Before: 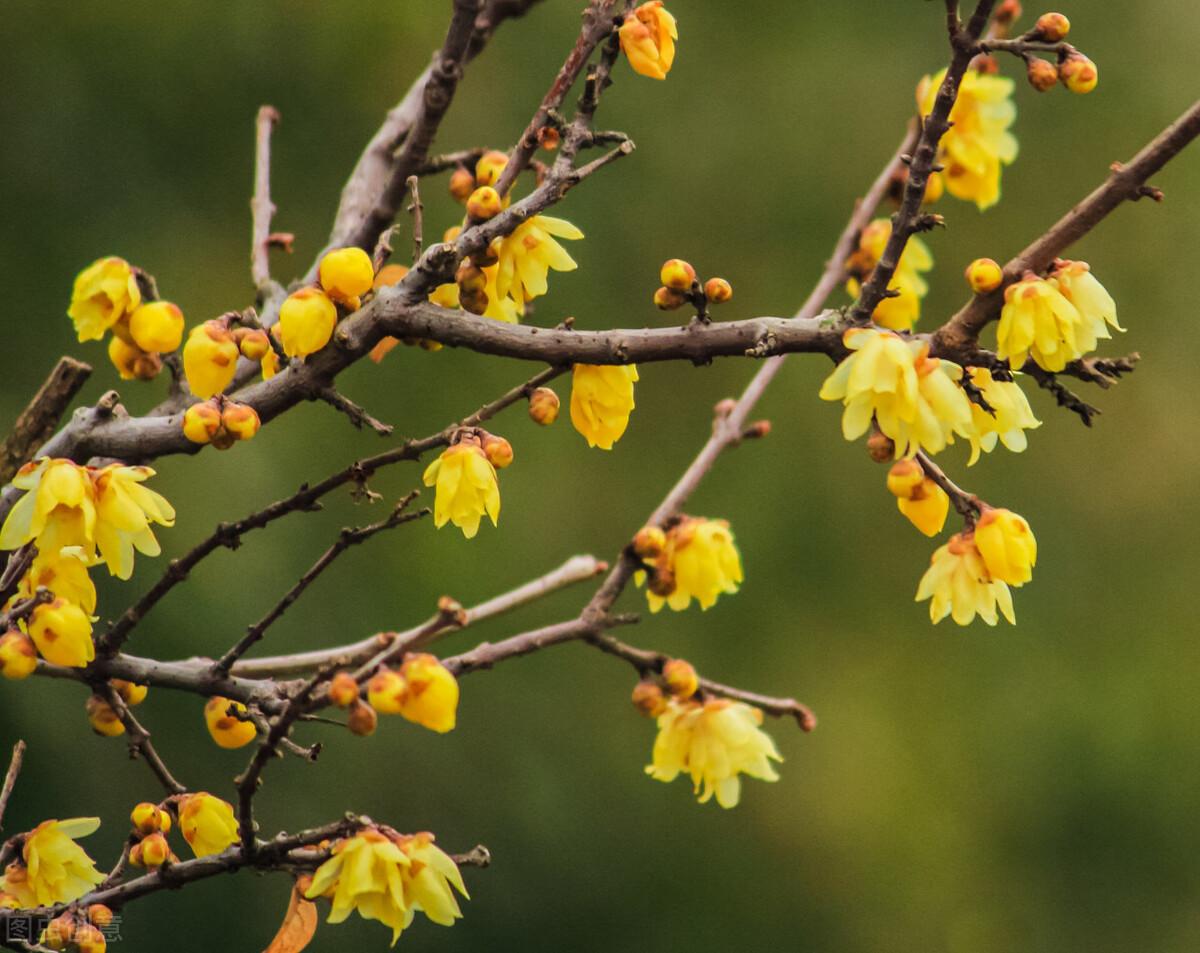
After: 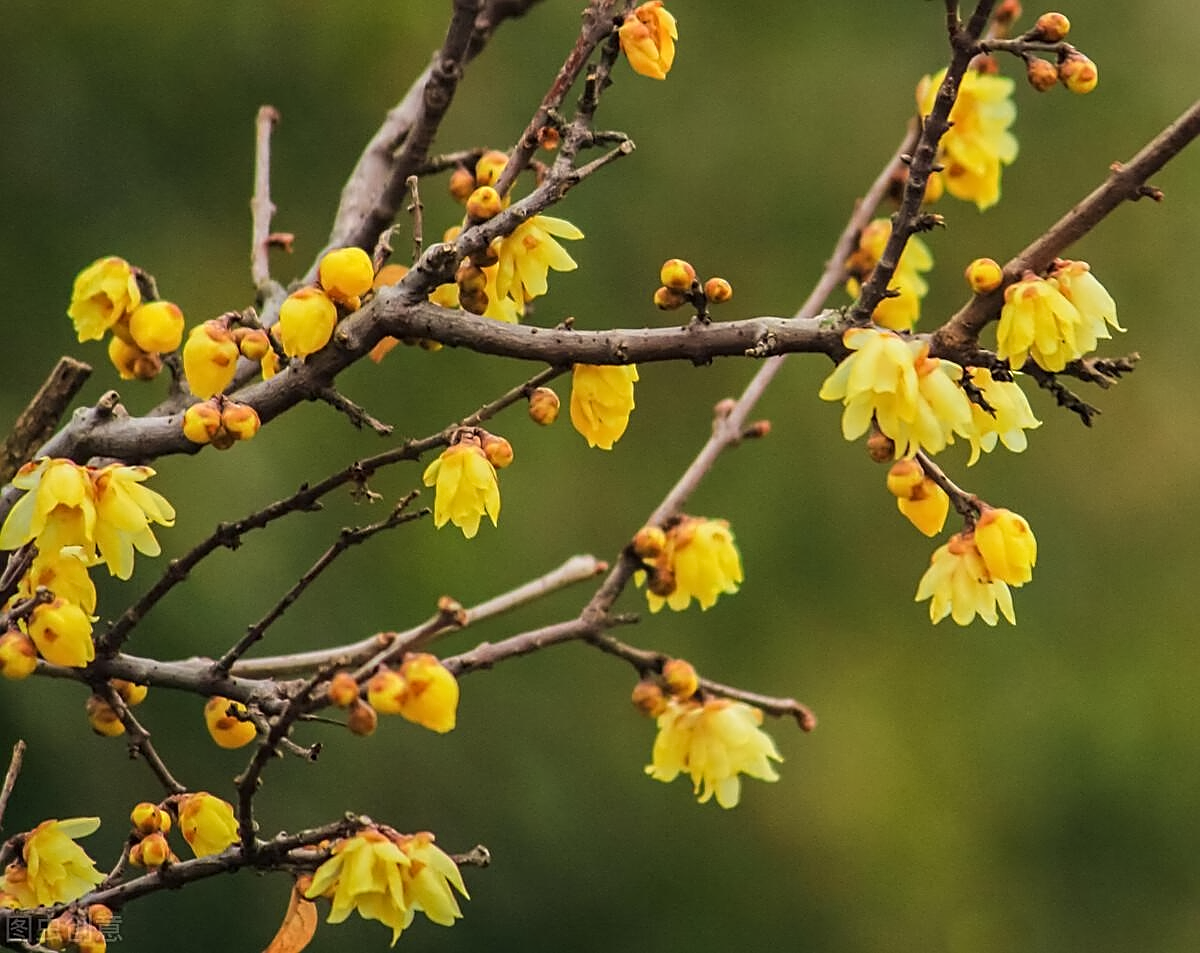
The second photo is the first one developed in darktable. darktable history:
sharpen: on, module defaults
contrast equalizer: y [[0.5 ×4, 0.525, 0.667], [0.5 ×6], [0.5 ×6], [0 ×4, 0.042, 0], [0, 0, 0.004, 0.1, 0.191, 0.131]], mix 0.607
